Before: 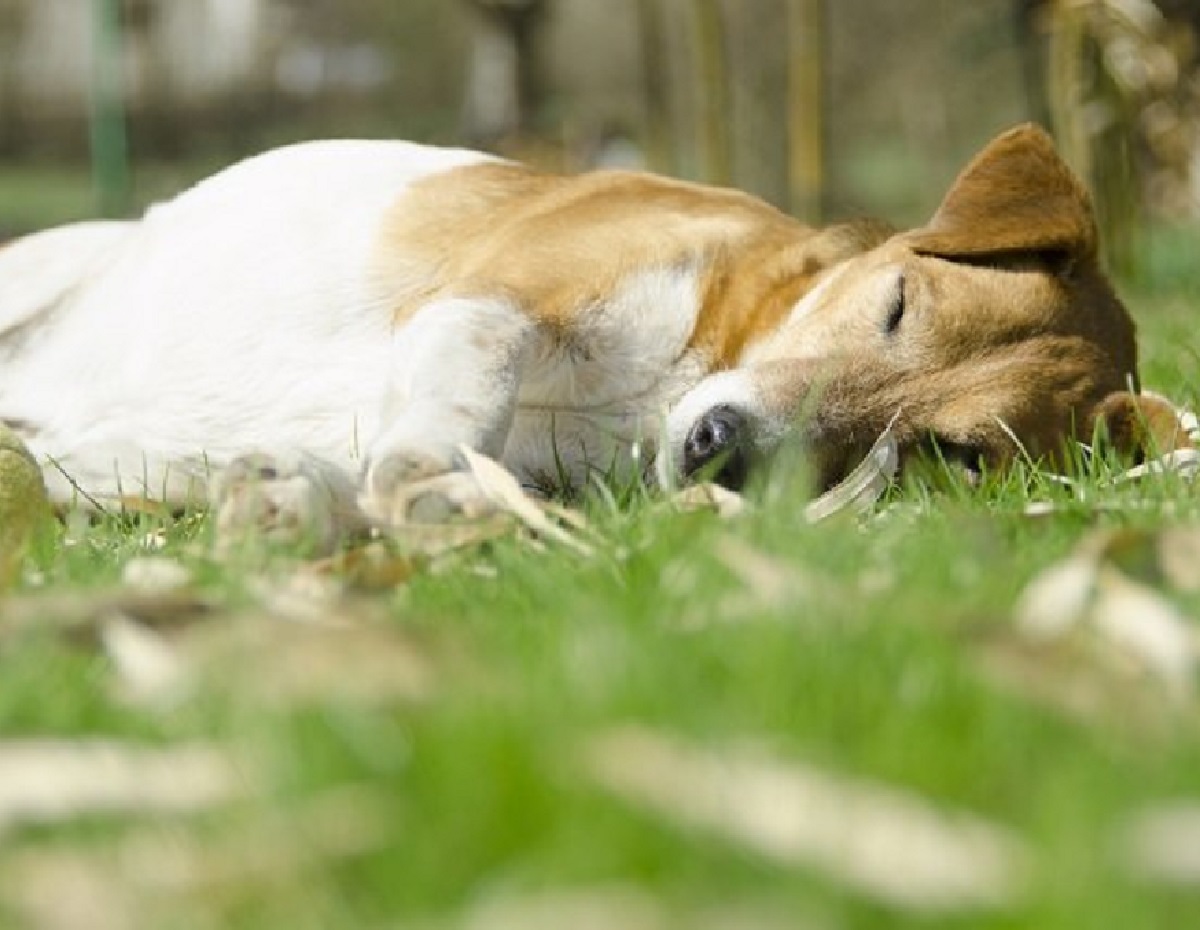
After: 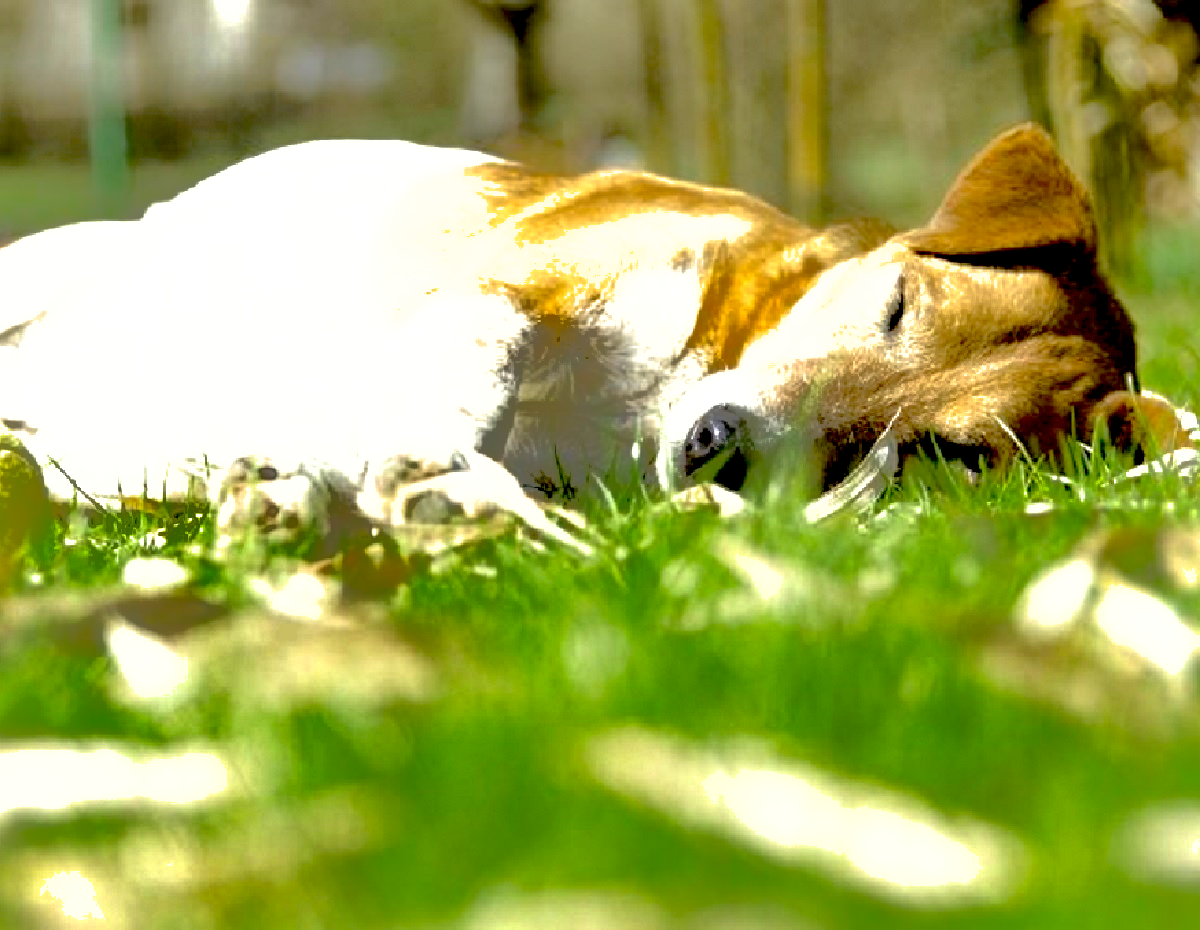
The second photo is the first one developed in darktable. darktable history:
exposure: black level correction 0.035, exposure 0.9 EV, compensate highlight preservation false
shadows and highlights: shadows 25, highlights -70
